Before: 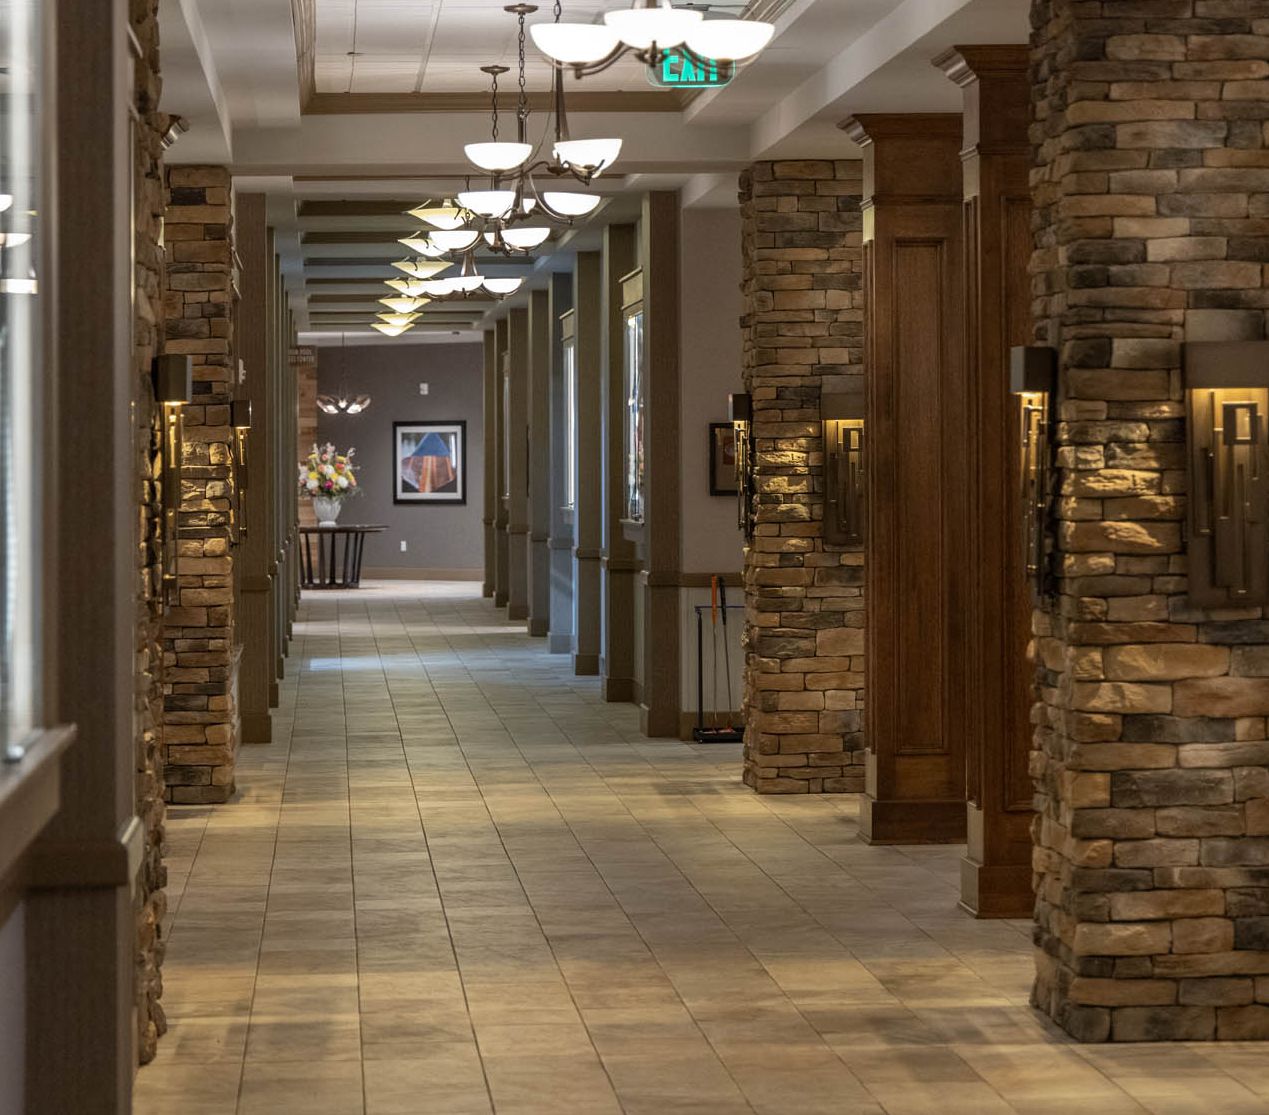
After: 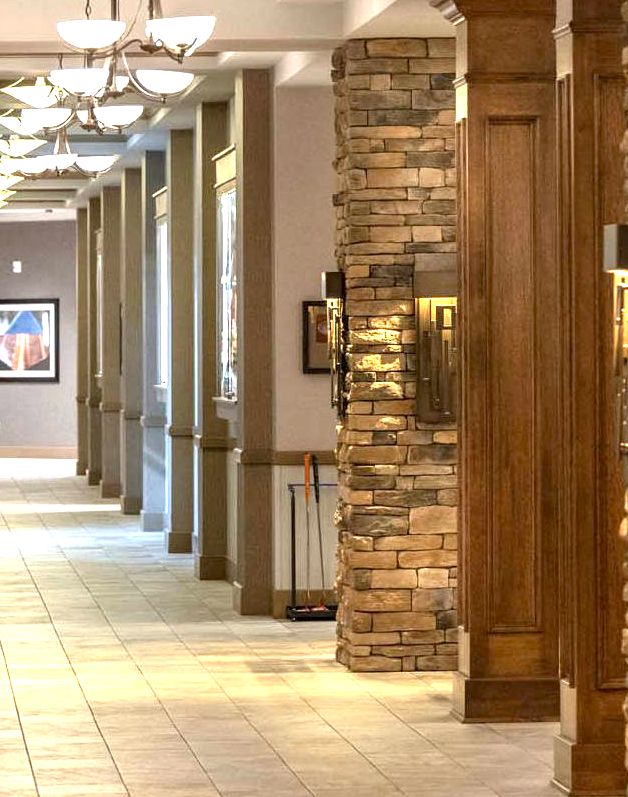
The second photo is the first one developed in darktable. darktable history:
exposure: black level correction 0.001, exposure 1.84 EV, compensate highlight preservation false
crop: left 32.149%, top 10.978%, right 18.335%, bottom 17.454%
